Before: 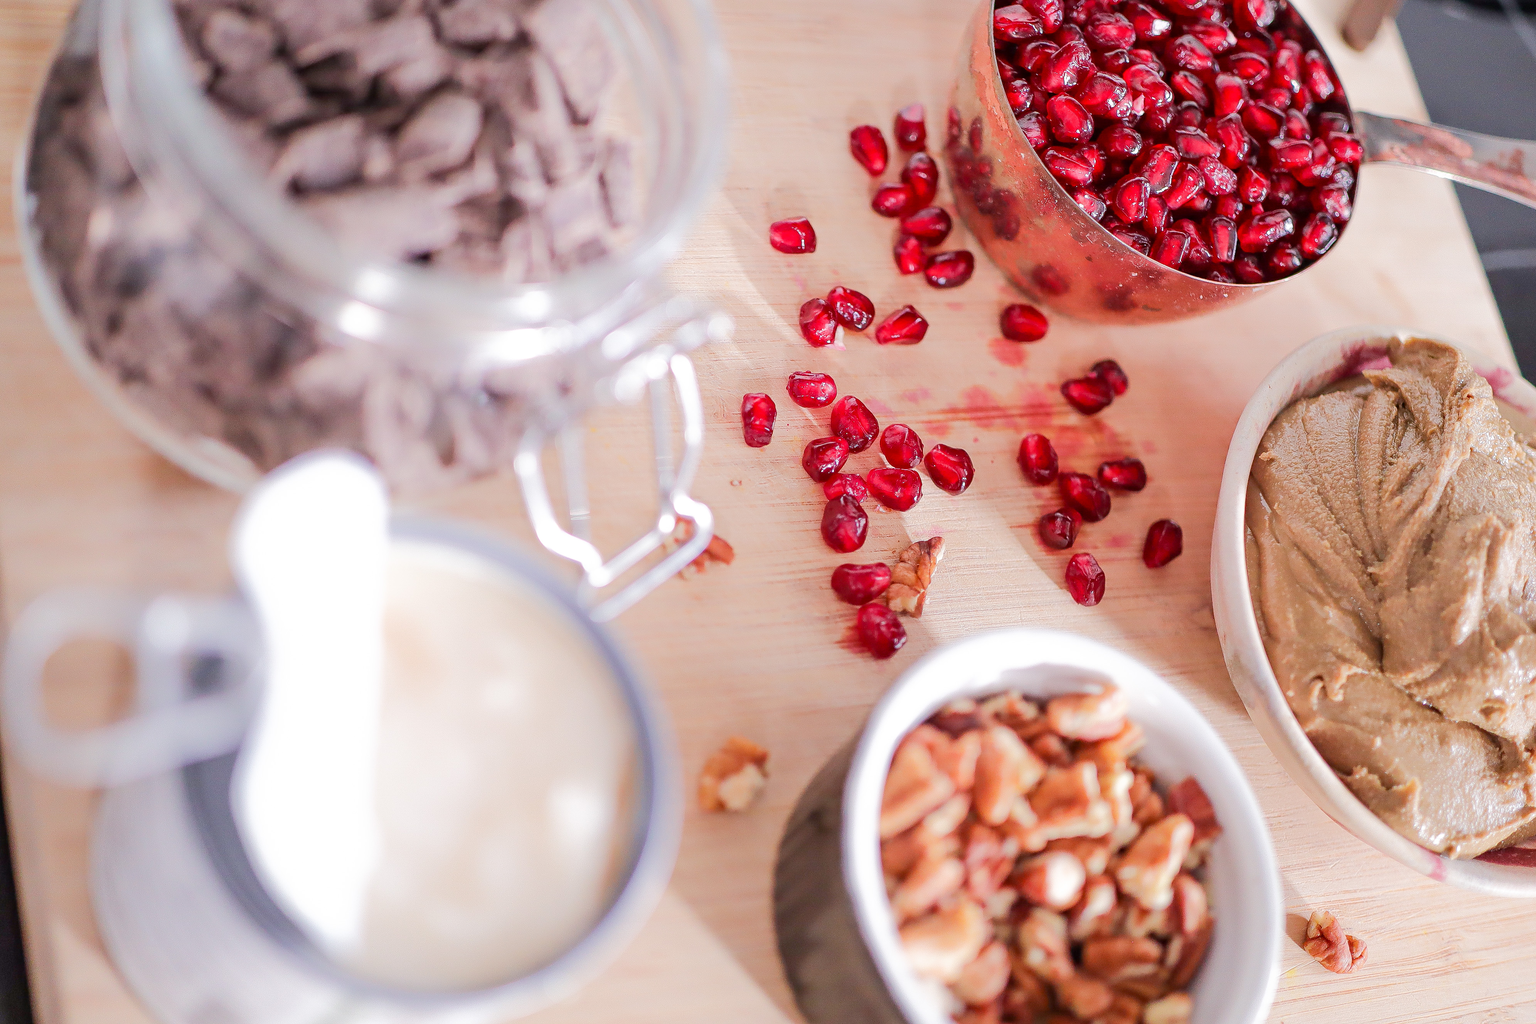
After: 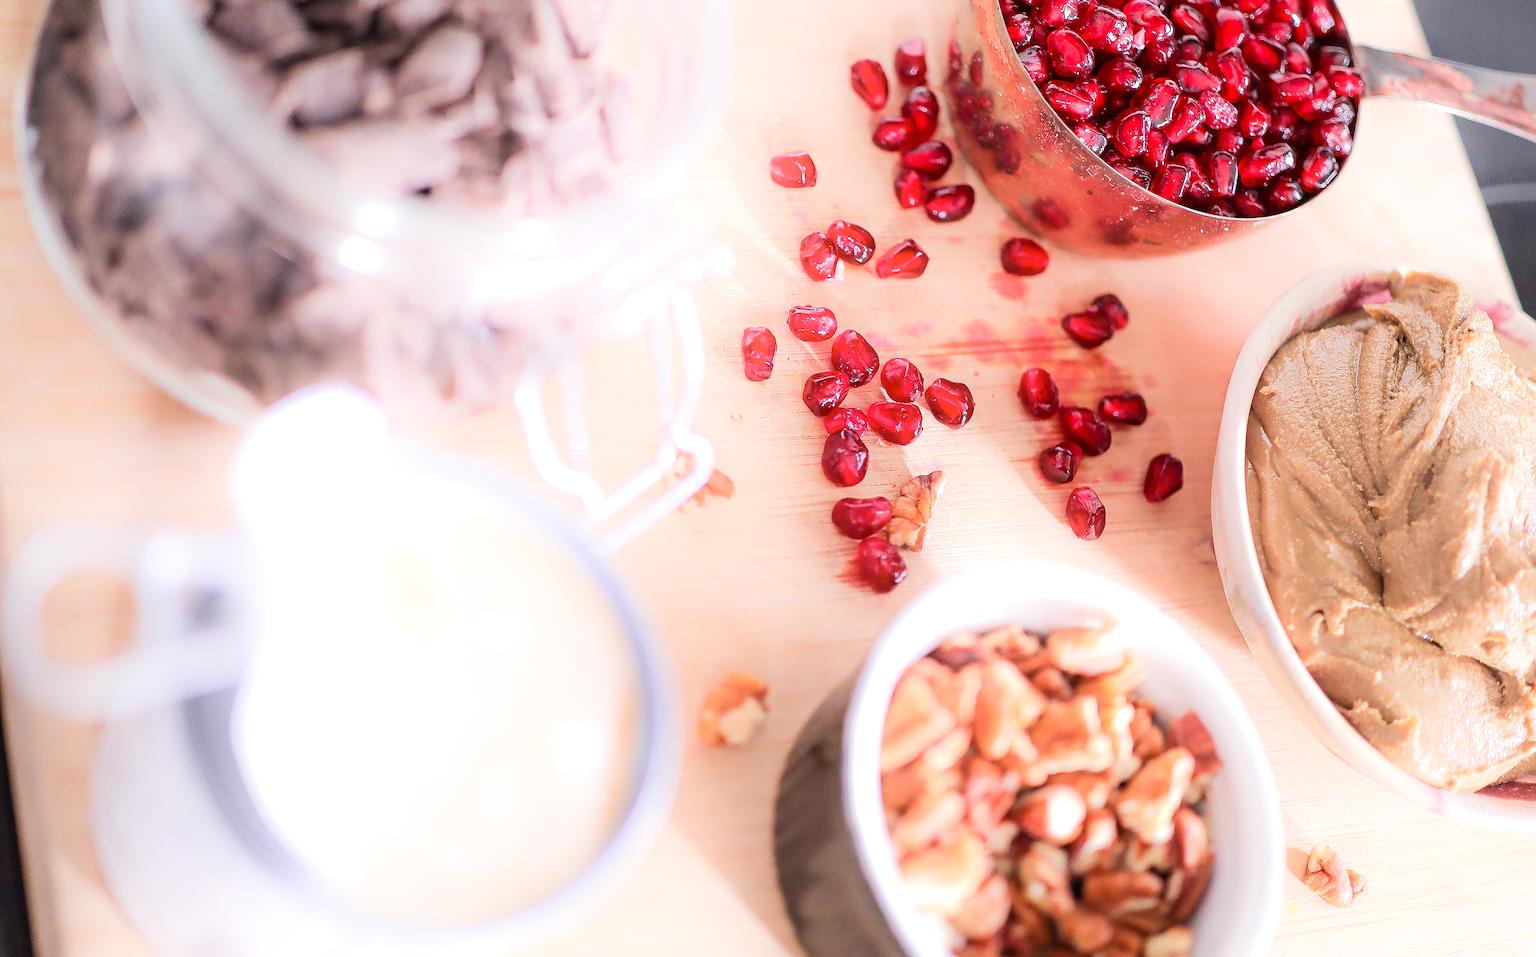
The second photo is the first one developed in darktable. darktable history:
exposure: exposure 0.3 EV, compensate highlight preservation false
crop and rotate: top 6.537%
shadows and highlights: shadows -40.65, highlights 63.62, soften with gaussian
sharpen: amount 0.208
